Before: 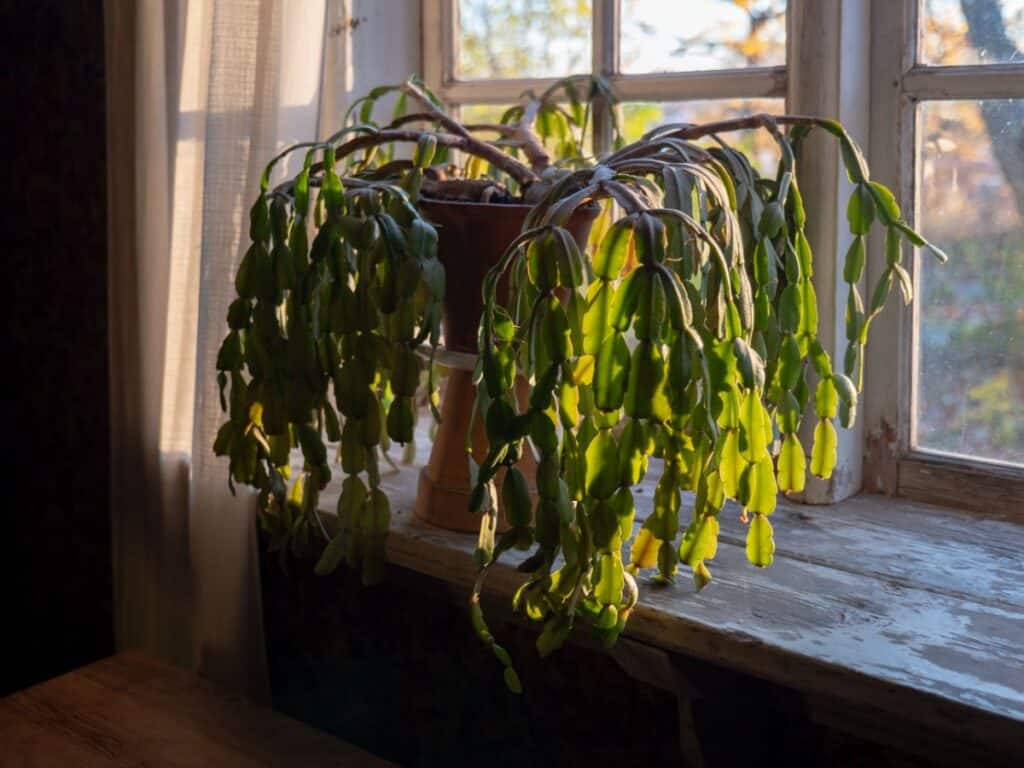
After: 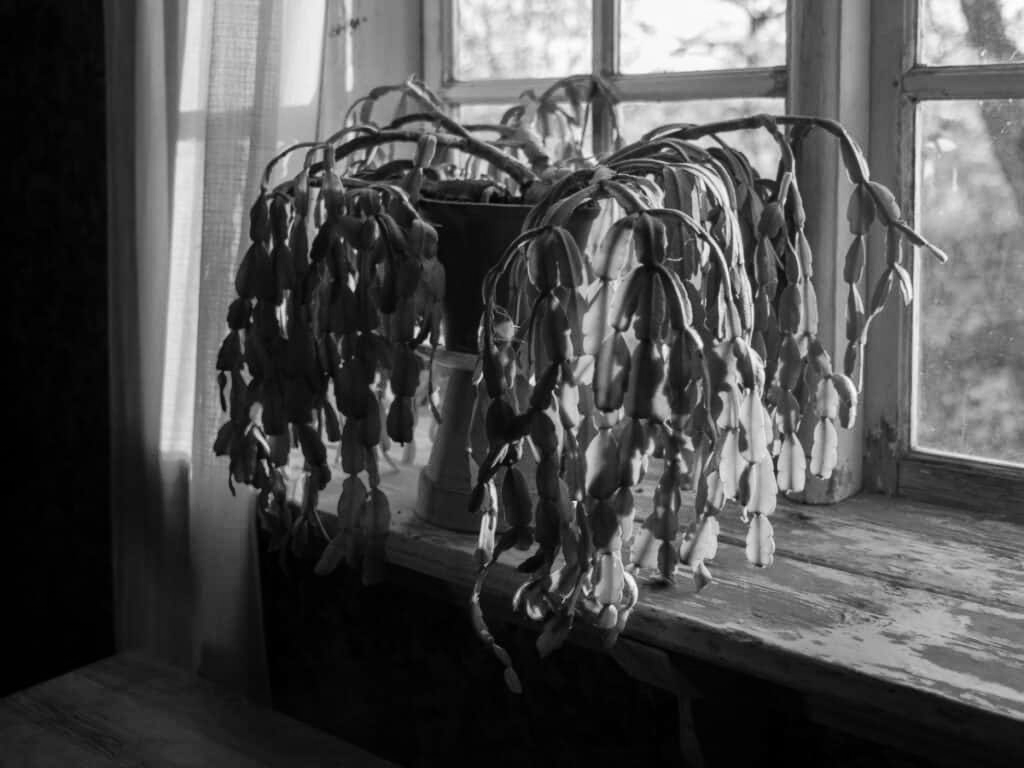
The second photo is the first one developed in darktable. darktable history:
contrast brightness saturation: contrast 0.25, saturation -0.31
monochrome: on, module defaults
shadows and highlights: on, module defaults
